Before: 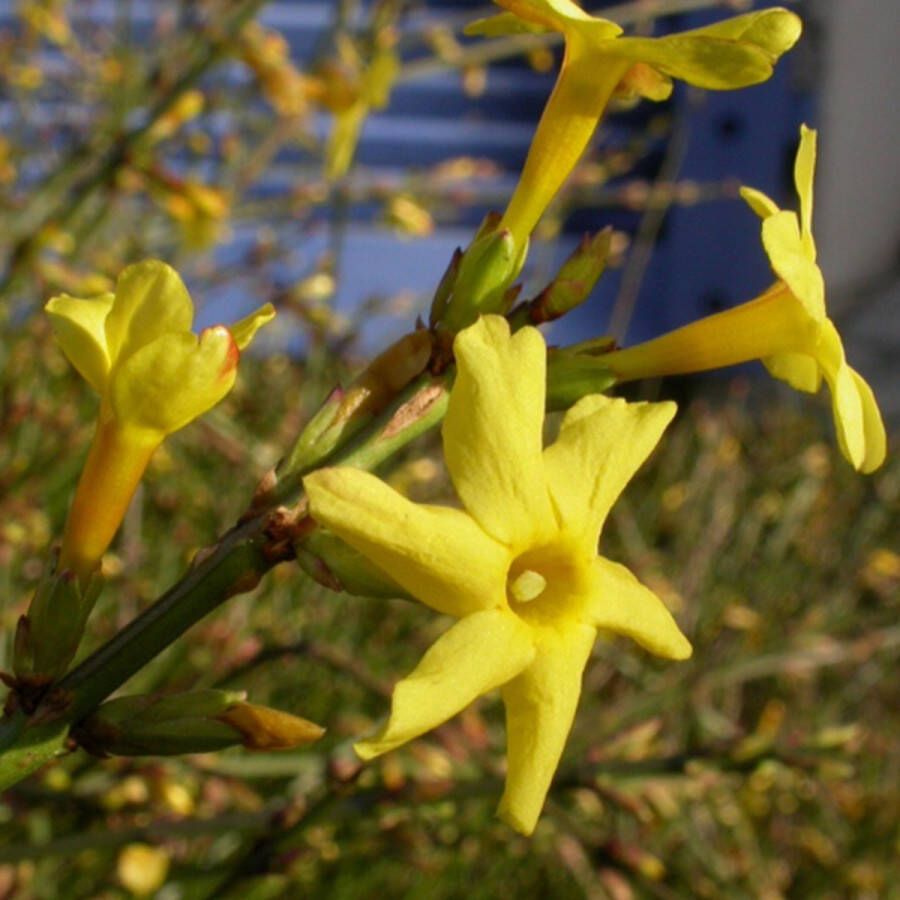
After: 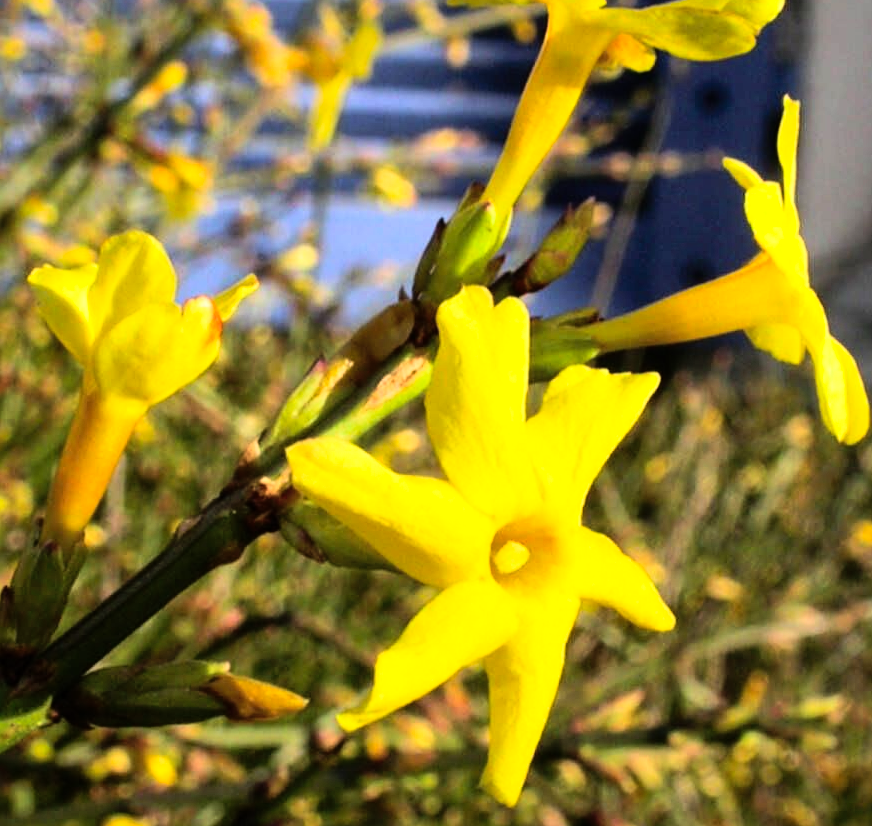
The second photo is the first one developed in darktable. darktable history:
sharpen: amount 0.2
crop: left 1.964%, top 3.251%, right 1.122%, bottom 4.933%
shadows and highlights: on, module defaults
rgb curve: curves: ch0 [(0, 0) (0.21, 0.15) (0.24, 0.21) (0.5, 0.75) (0.75, 0.96) (0.89, 0.99) (1, 1)]; ch1 [(0, 0.02) (0.21, 0.13) (0.25, 0.2) (0.5, 0.67) (0.75, 0.9) (0.89, 0.97) (1, 1)]; ch2 [(0, 0.02) (0.21, 0.13) (0.25, 0.2) (0.5, 0.67) (0.75, 0.9) (0.89, 0.97) (1, 1)], compensate middle gray true
